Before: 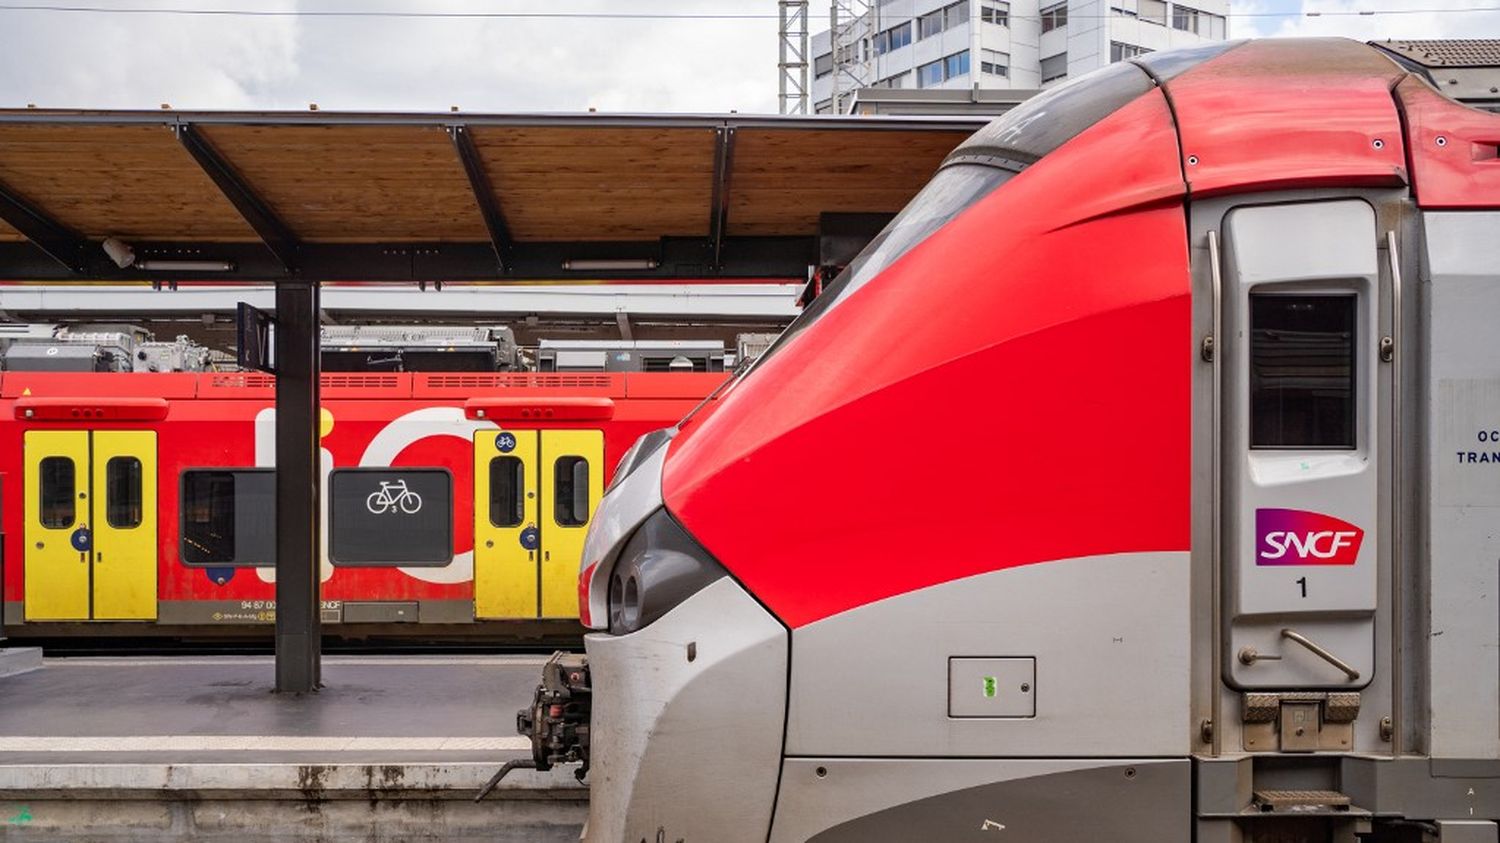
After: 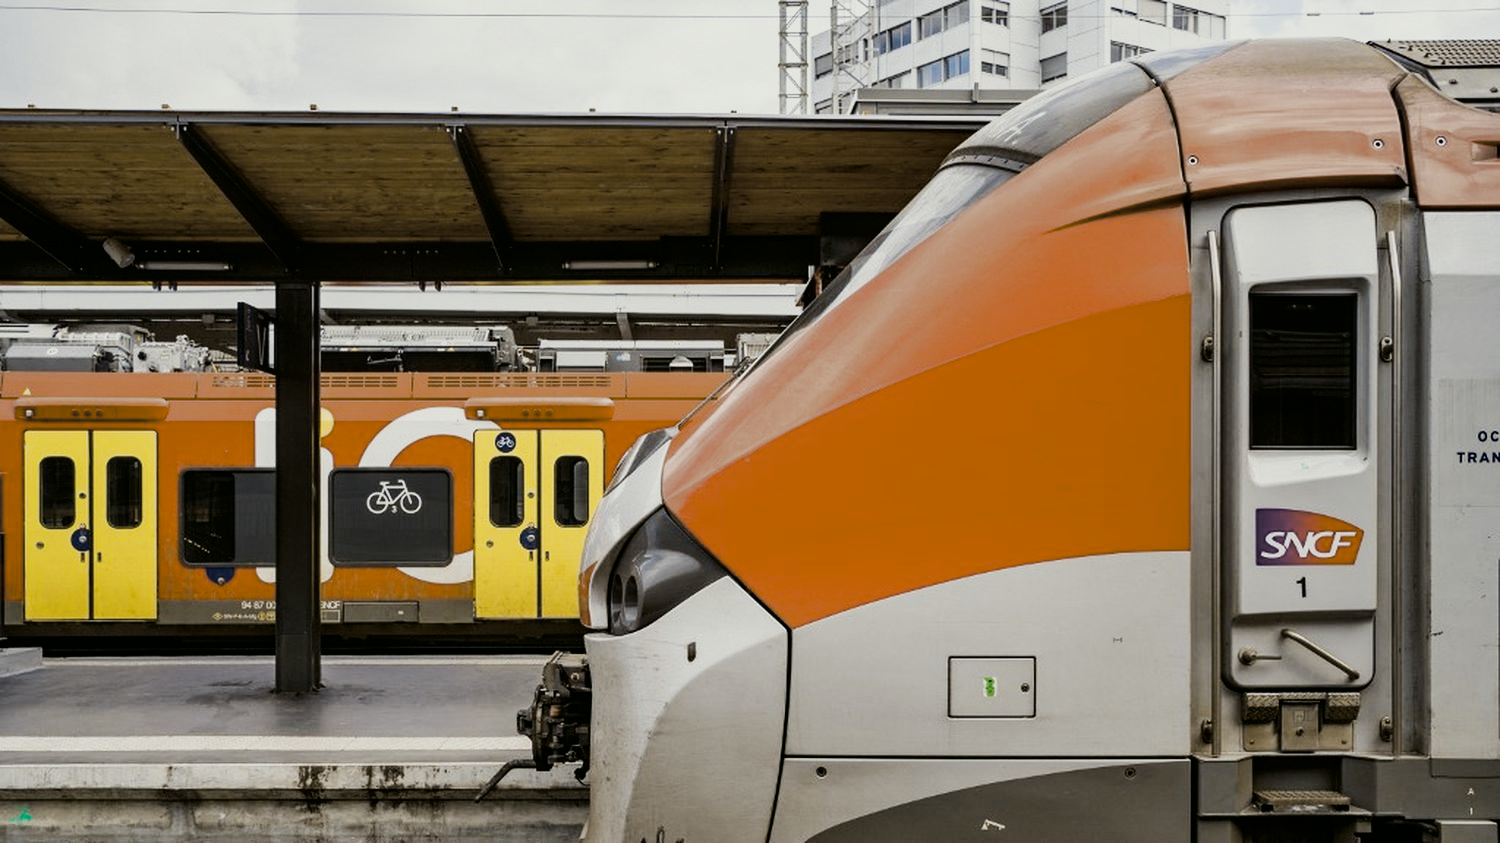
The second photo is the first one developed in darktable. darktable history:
tone curve: curves: ch1 [(0, 0) (0.173, 0.145) (0.467, 0.477) (0.808, 0.611) (1, 1)]; ch2 [(0, 0) (0.255, 0.314) (0.498, 0.509) (0.694, 0.64) (1, 1)], color space Lab, independent channels, preserve colors none
sigmoid: contrast 1.7
